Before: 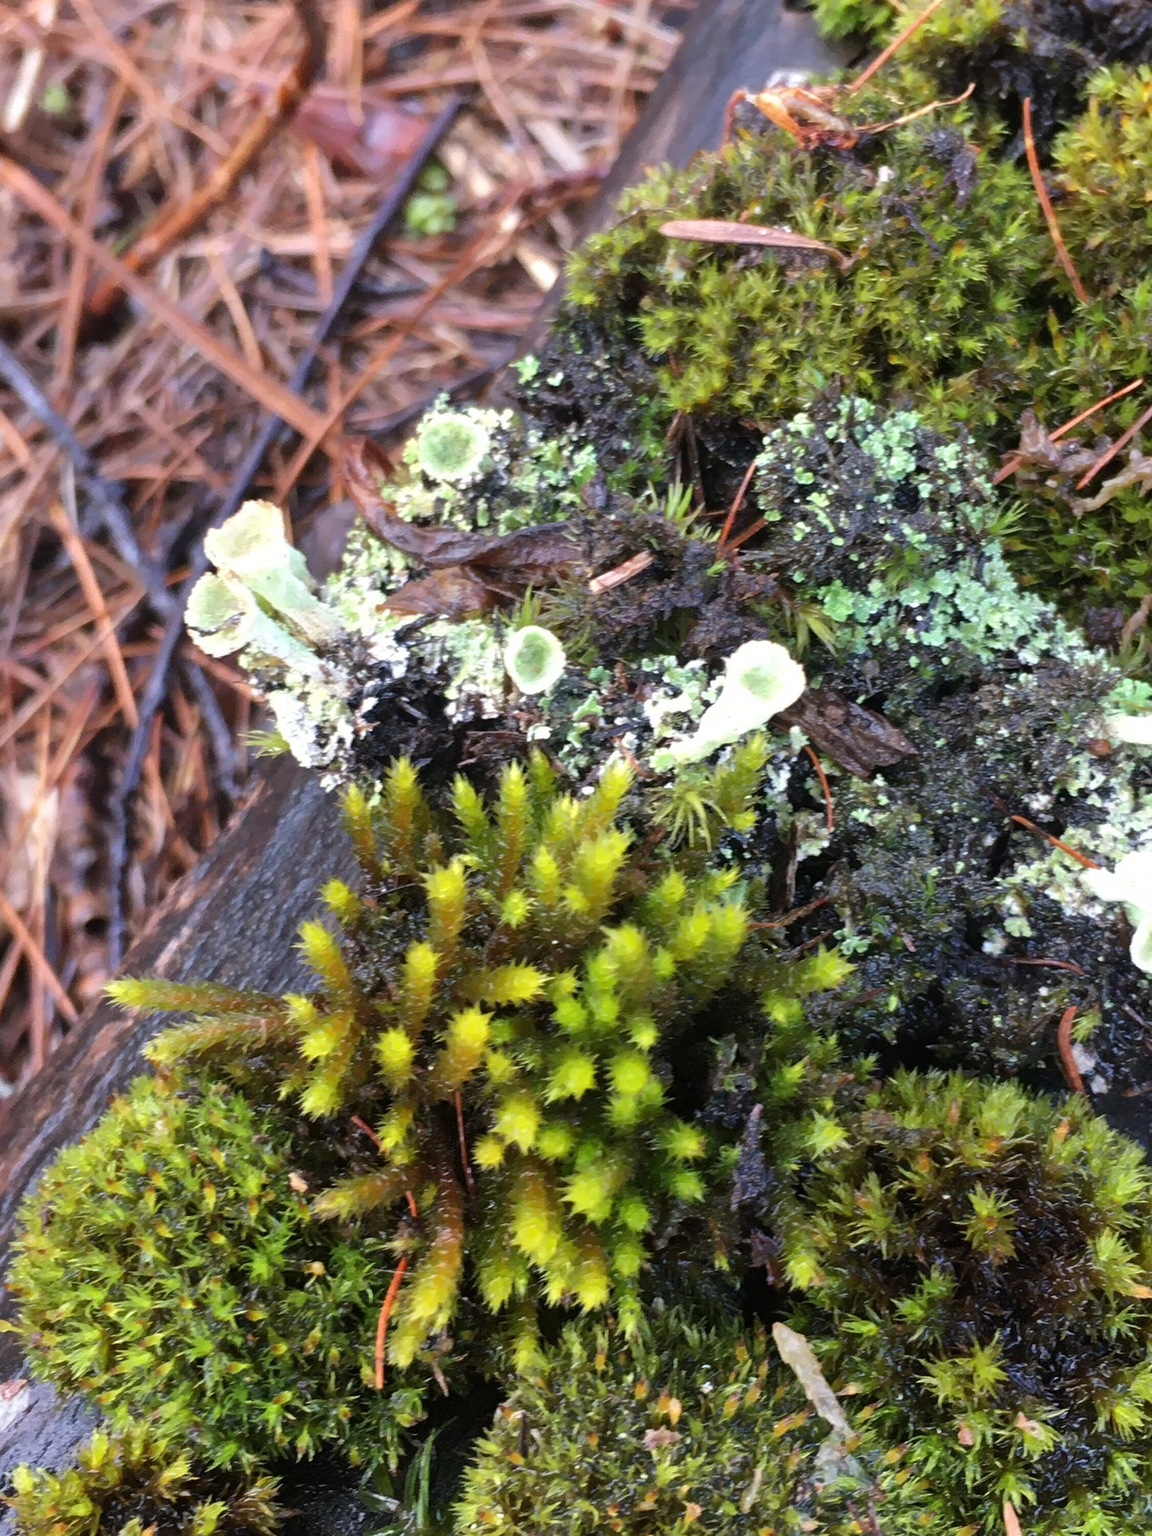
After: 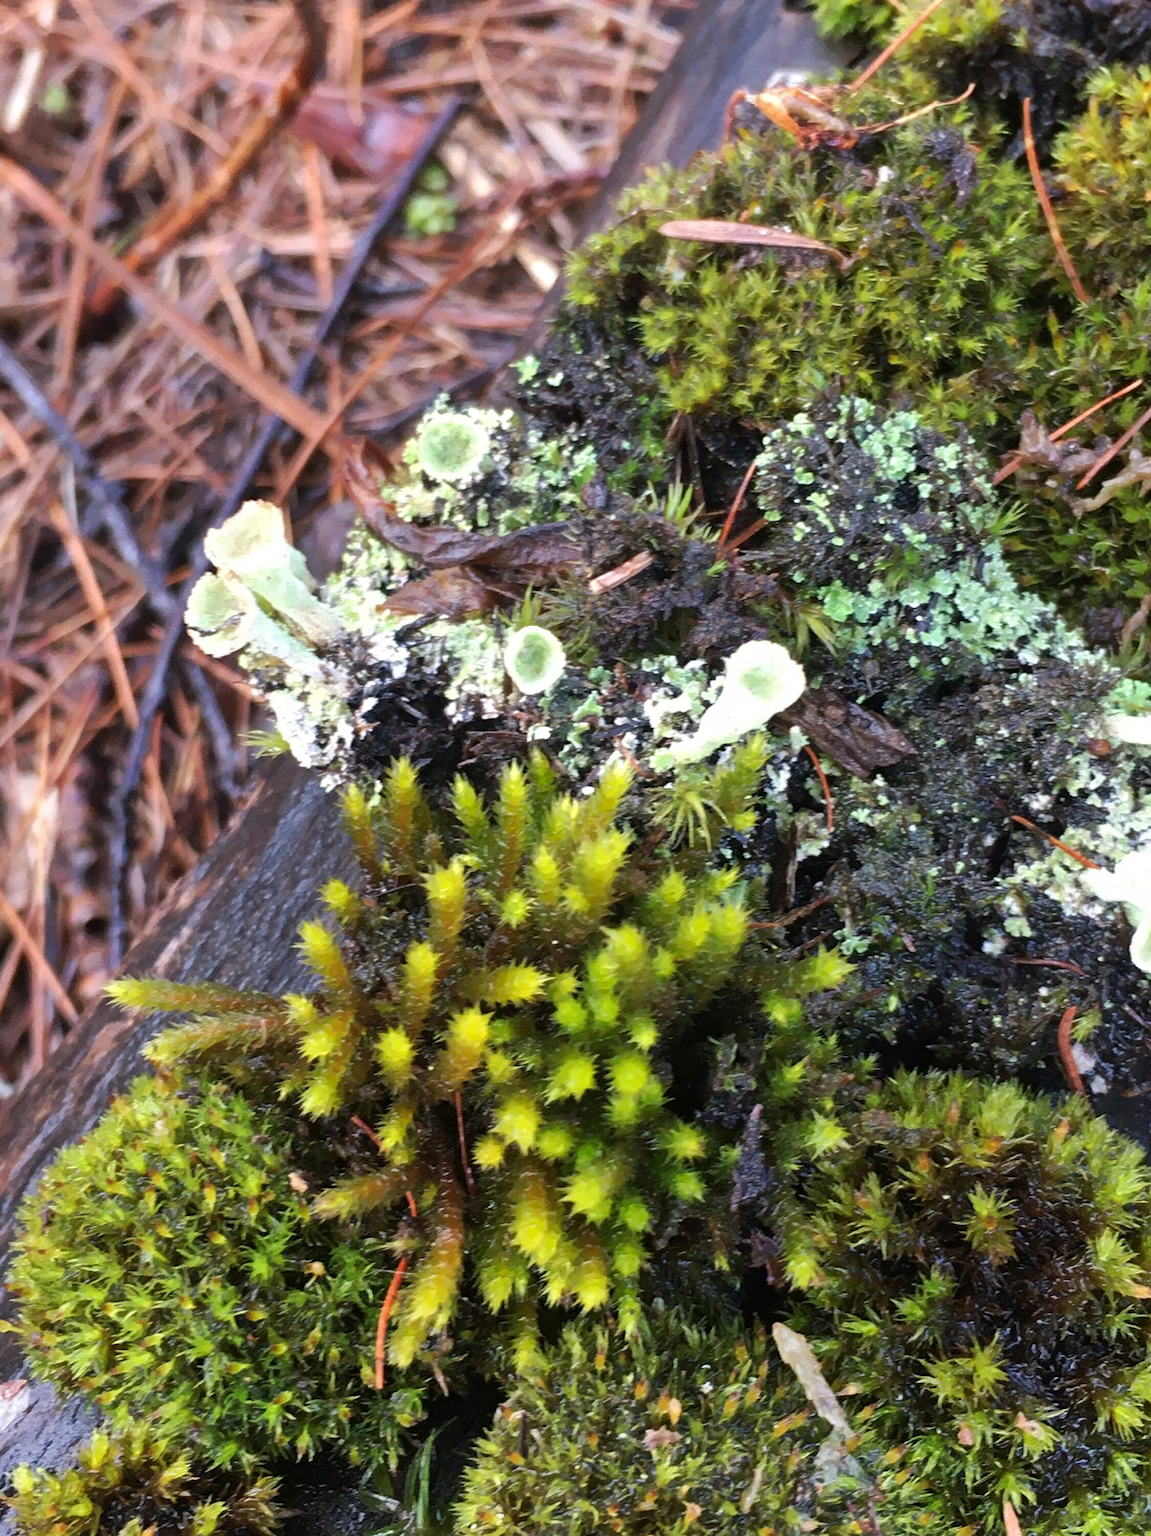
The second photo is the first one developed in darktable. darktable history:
tone curve: curves: ch0 [(0, 0) (0.003, 0.003) (0.011, 0.011) (0.025, 0.024) (0.044, 0.043) (0.069, 0.068) (0.1, 0.097) (0.136, 0.132) (0.177, 0.173) (0.224, 0.219) (0.277, 0.27) (0.335, 0.327) (0.399, 0.389) (0.468, 0.457) (0.543, 0.549) (0.623, 0.628) (0.709, 0.713) (0.801, 0.803) (0.898, 0.899) (1, 1)], preserve colors none
tone equalizer: on, module defaults
